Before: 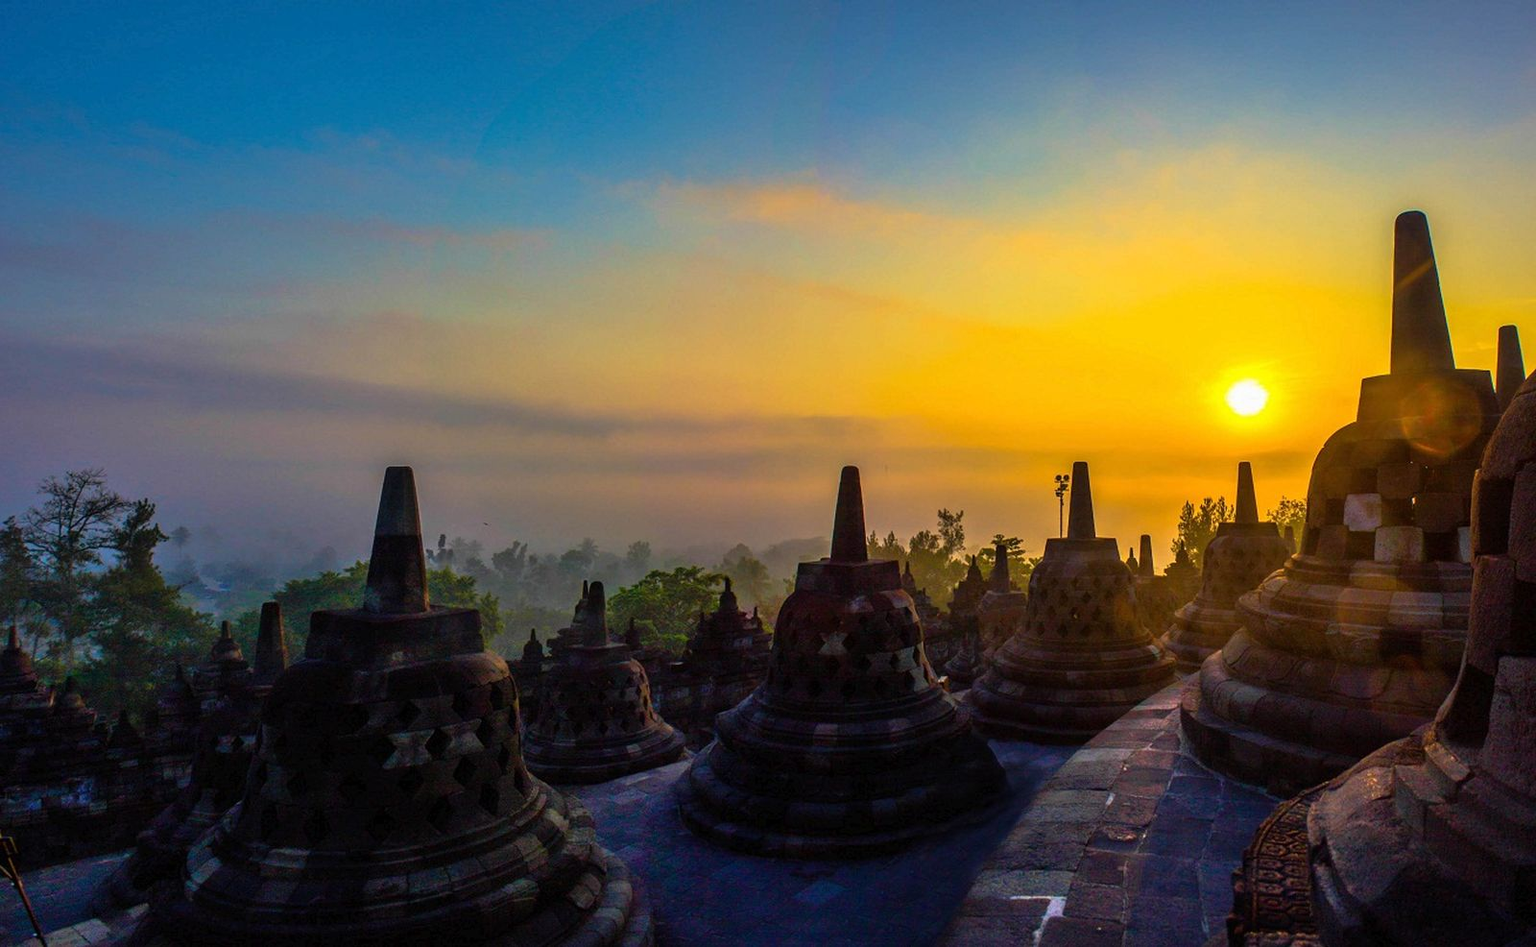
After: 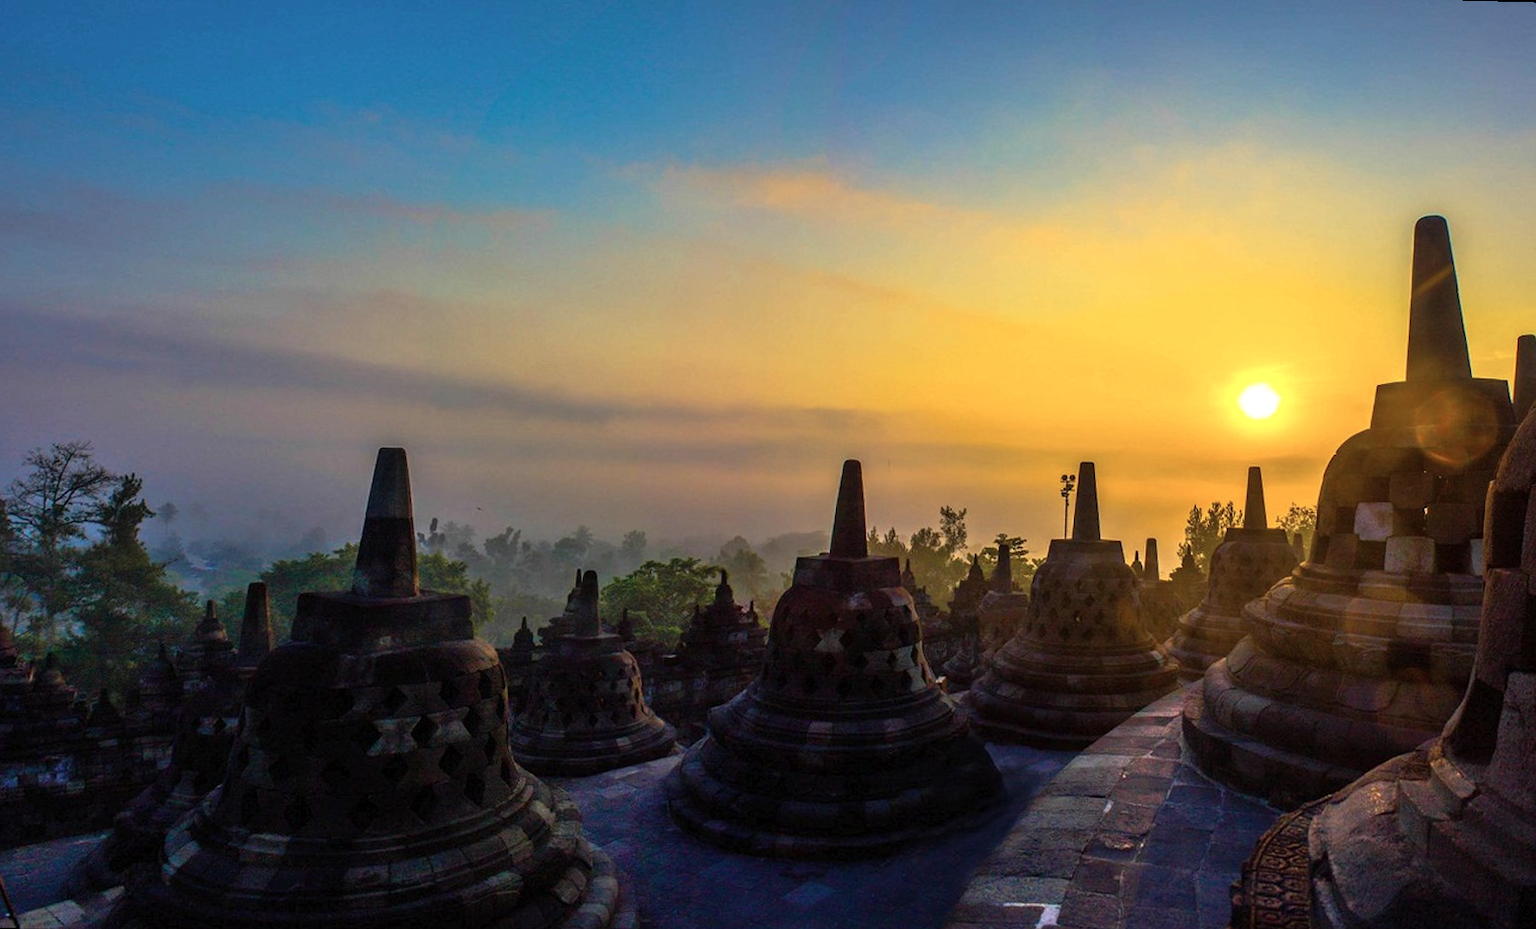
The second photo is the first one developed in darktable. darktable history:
color zones: curves: ch0 [(0, 0.5) (0.143, 0.5) (0.286, 0.5) (0.429, 0.504) (0.571, 0.5) (0.714, 0.509) (0.857, 0.5) (1, 0.5)]; ch1 [(0, 0.425) (0.143, 0.425) (0.286, 0.375) (0.429, 0.405) (0.571, 0.5) (0.714, 0.47) (0.857, 0.425) (1, 0.435)]; ch2 [(0, 0.5) (0.143, 0.5) (0.286, 0.5) (0.429, 0.517) (0.571, 0.5) (0.714, 0.51) (0.857, 0.5) (1, 0.5)]
exposure: exposure 0.127 EV, compensate highlight preservation false
rotate and perspective: rotation 1.57°, crop left 0.018, crop right 0.982, crop top 0.039, crop bottom 0.961
